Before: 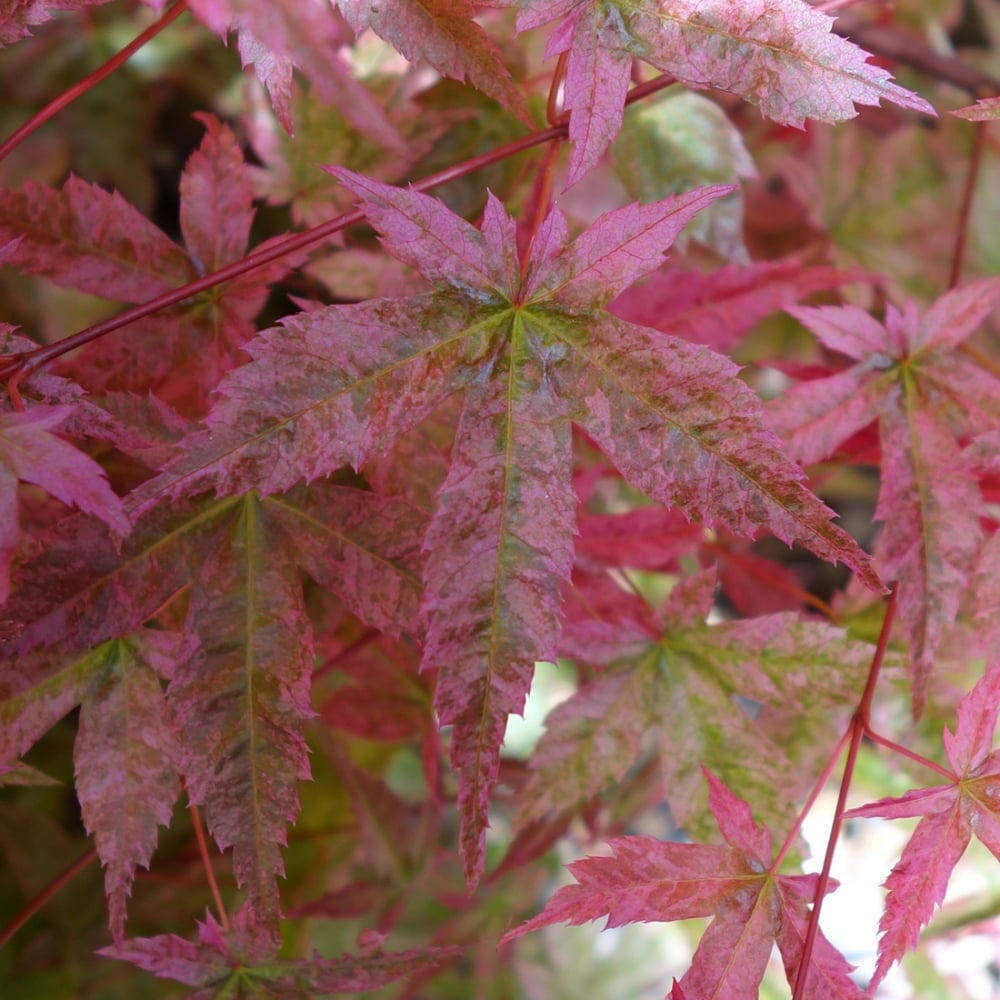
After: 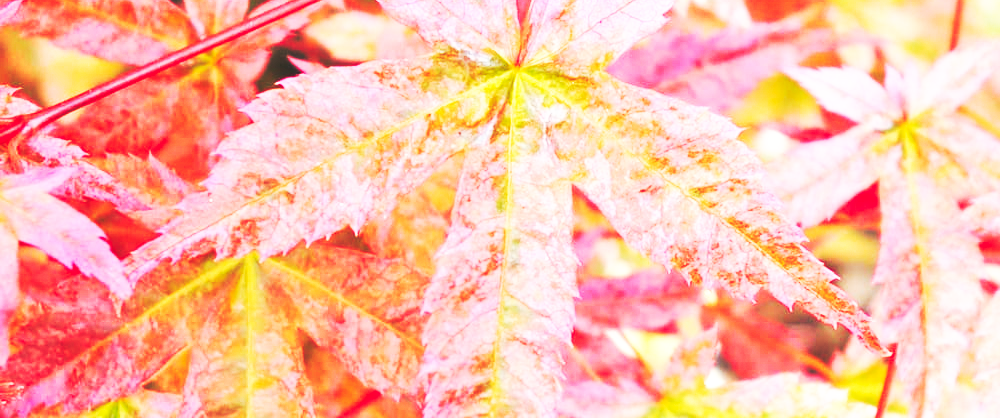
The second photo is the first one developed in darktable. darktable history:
base curve: curves: ch0 [(0, 0.015) (0.085, 0.116) (0.134, 0.298) (0.19, 0.545) (0.296, 0.764) (0.599, 0.982) (1, 1)], preserve colors none
tone equalizer: -7 EV 0.15 EV, -6 EV 0.6 EV, -5 EV 1.15 EV, -4 EV 1.33 EV, -3 EV 1.15 EV, -2 EV 0.6 EV, -1 EV 0.15 EV, mask exposure compensation -0.5 EV
contrast brightness saturation: saturation -0.05
exposure: black level correction 0, exposure 1 EV, compensate exposure bias true, compensate highlight preservation false
white balance: red 1.029, blue 0.92
crop and rotate: top 23.84%, bottom 34.294%
